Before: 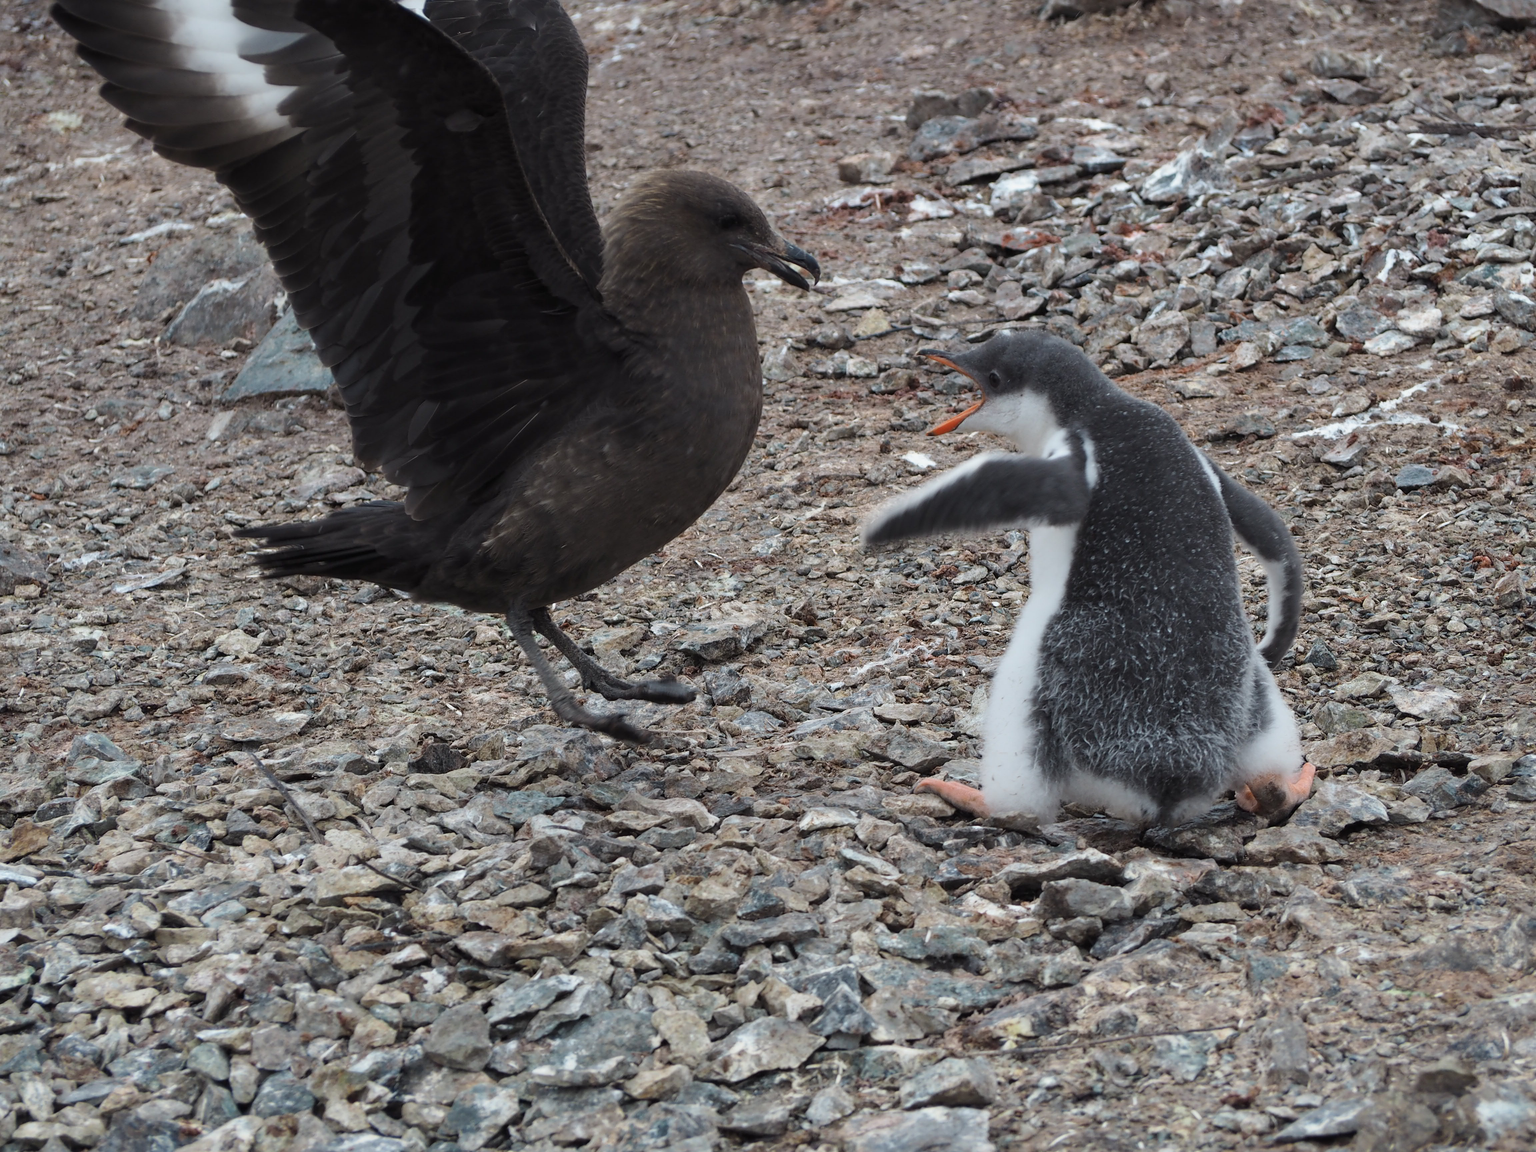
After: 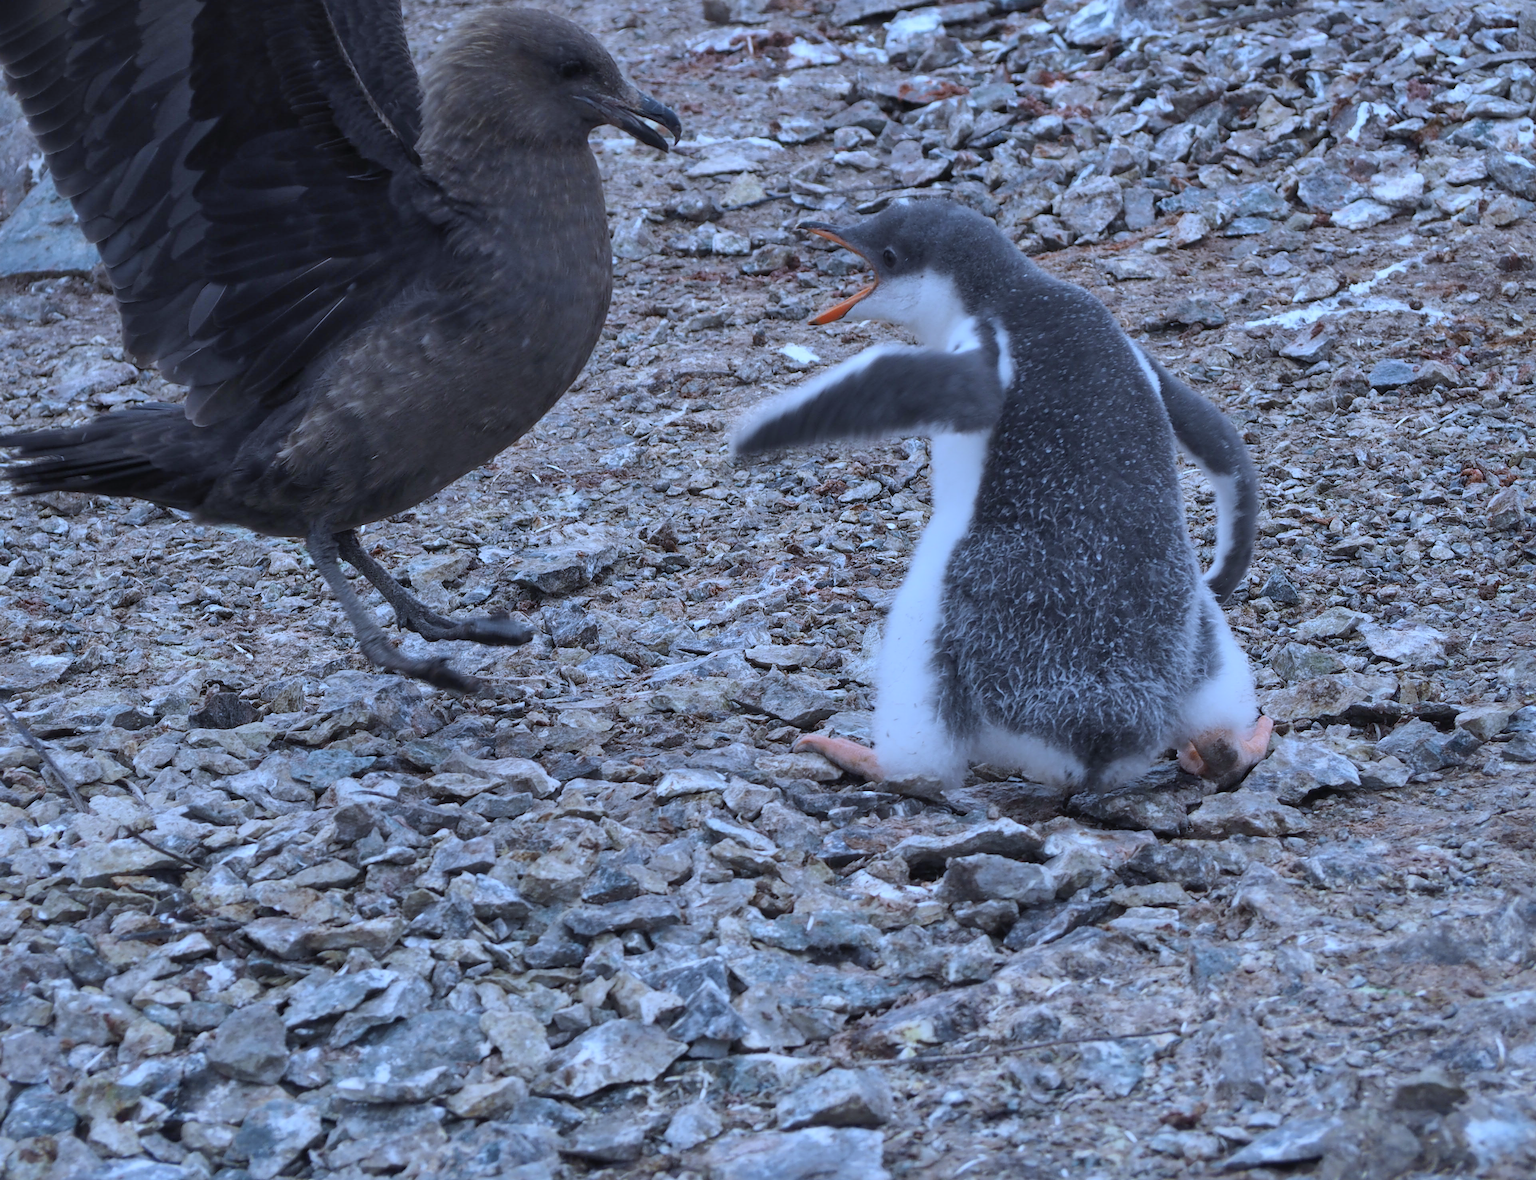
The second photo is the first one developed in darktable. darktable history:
crop: left 16.315%, top 14.246%
shadows and highlights: on, module defaults
white balance: red 0.871, blue 1.249
